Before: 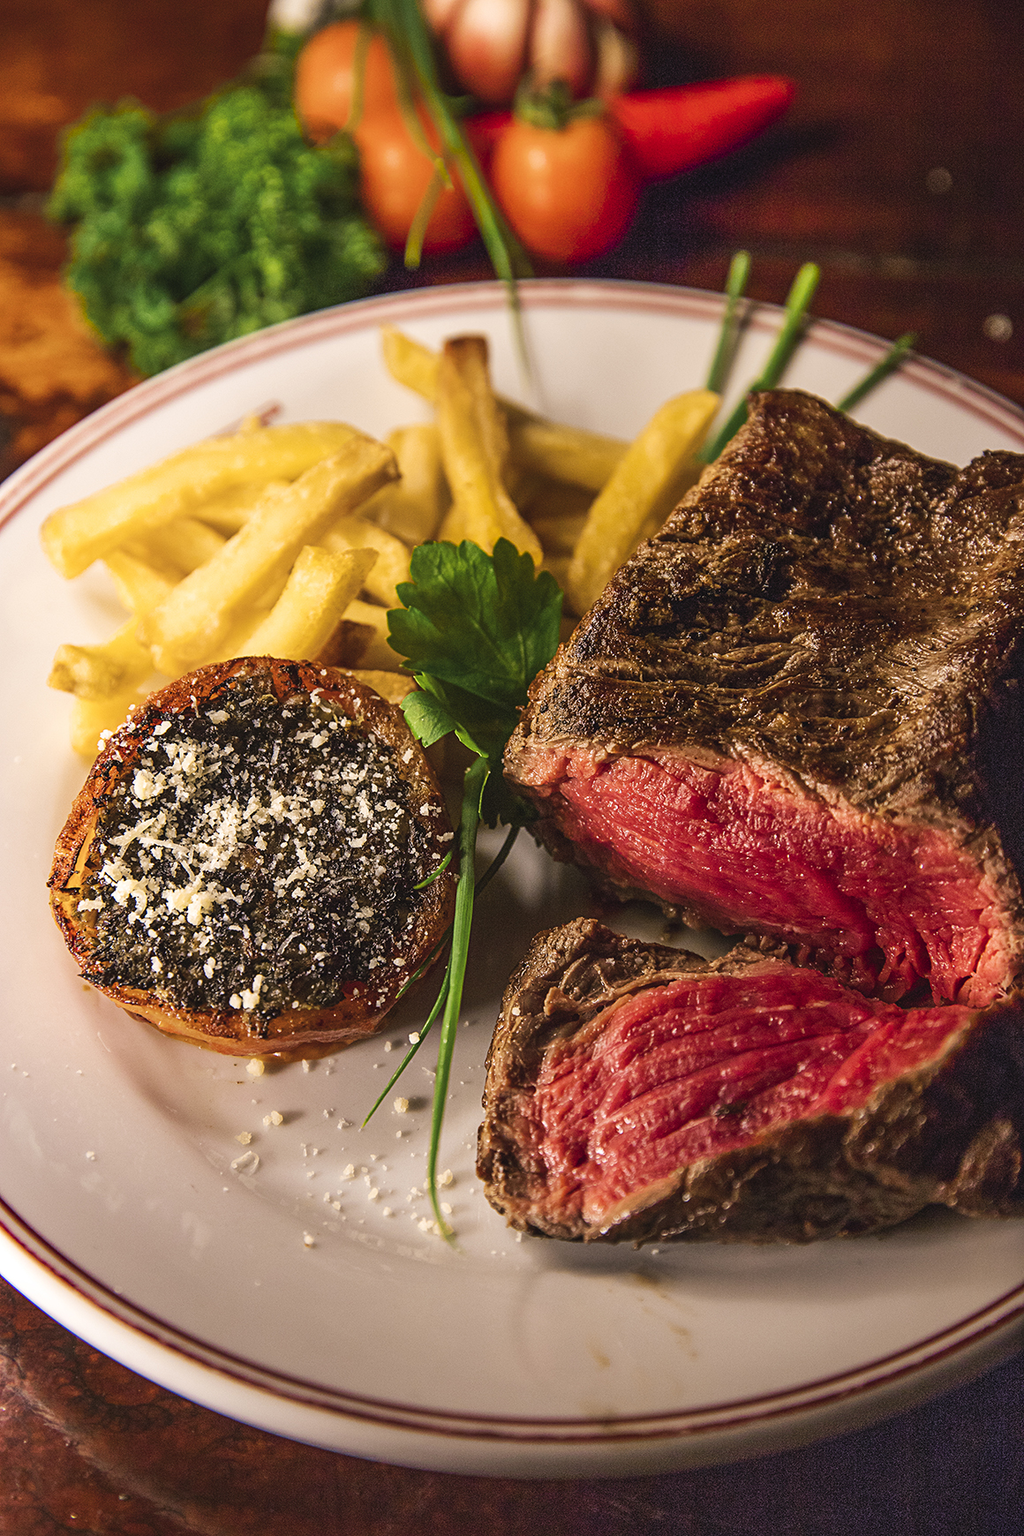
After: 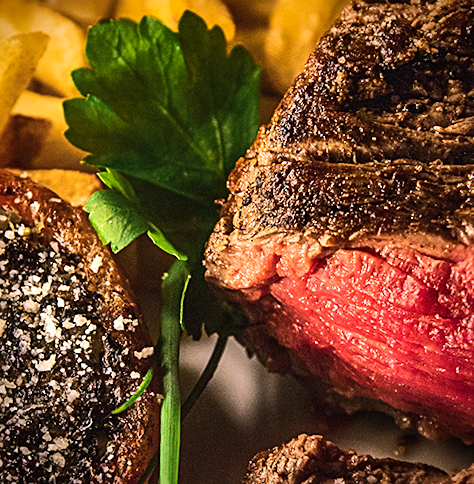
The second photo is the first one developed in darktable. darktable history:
tone equalizer: -8 EV -0.417 EV, -7 EV -0.389 EV, -6 EV -0.333 EV, -5 EV -0.222 EV, -3 EV 0.222 EV, -2 EV 0.333 EV, -1 EV 0.389 EV, +0 EV 0.417 EV, edges refinement/feathering 500, mask exposure compensation -1.57 EV, preserve details no
shadows and highlights: soften with gaussian
crop: left 31.751%, top 32.172%, right 27.8%, bottom 35.83%
vignetting: saturation 0, unbound false
rotate and perspective: rotation -3.52°, crop left 0.036, crop right 0.964, crop top 0.081, crop bottom 0.919
tone curve: curves: ch0 [(0, 0) (0.251, 0.254) (0.689, 0.733) (1, 1)]
sharpen: amount 0.2
